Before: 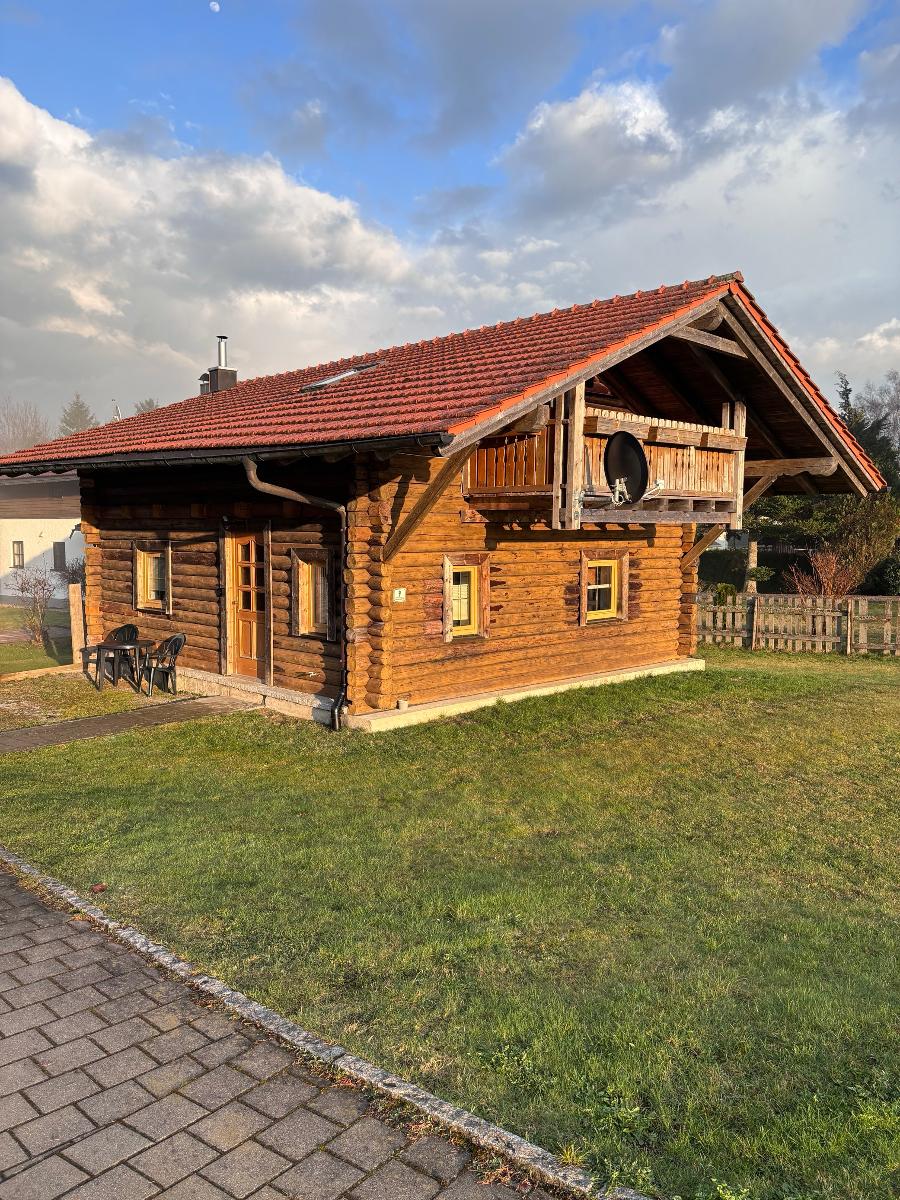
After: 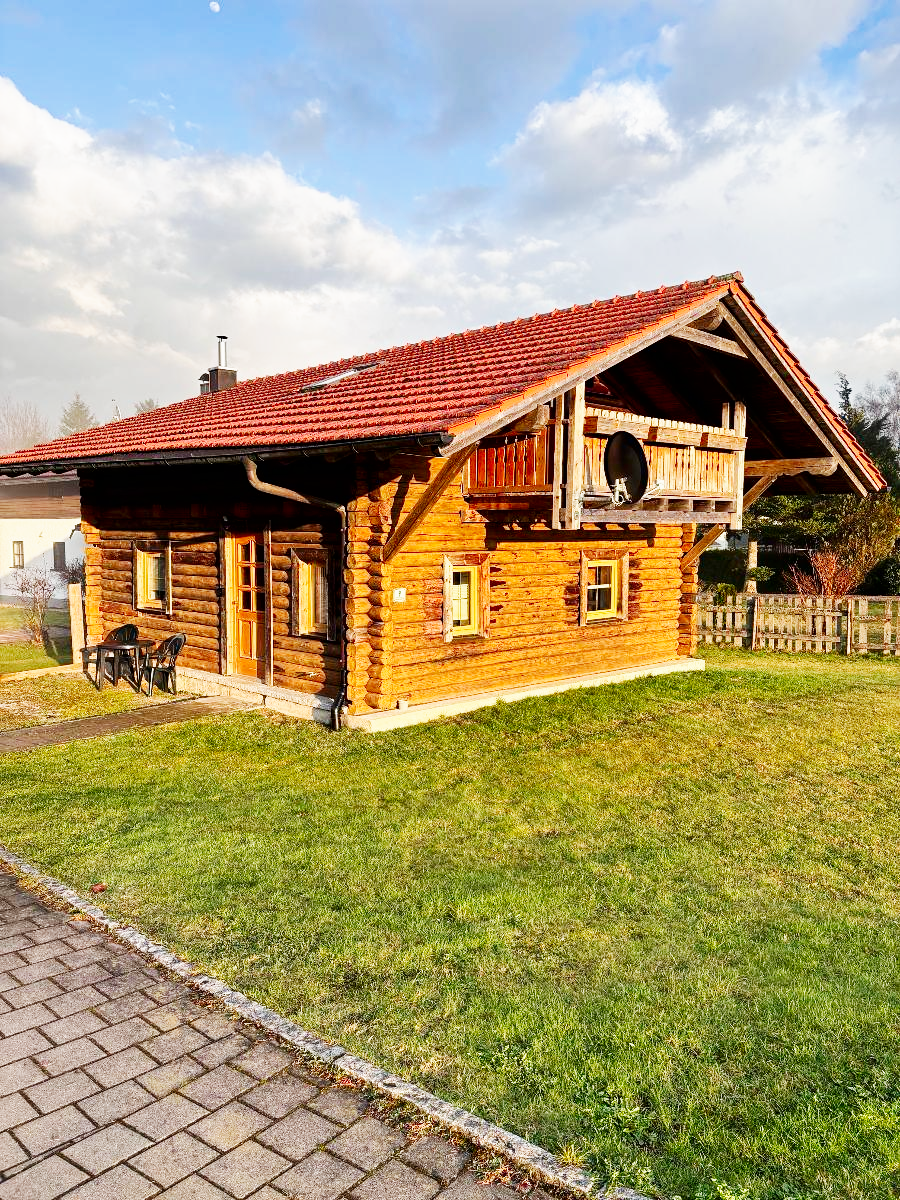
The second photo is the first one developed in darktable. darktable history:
color balance: input saturation 99%
contrast brightness saturation: contrast 0.07, brightness -0.13, saturation 0.06
base curve: curves: ch0 [(0, 0) (0.007, 0.004) (0.027, 0.03) (0.046, 0.07) (0.207, 0.54) (0.442, 0.872) (0.673, 0.972) (1, 1)], preserve colors none
tone equalizer: -8 EV 0.25 EV, -7 EV 0.417 EV, -6 EV 0.417 EV, -5 EV 0.25 EV, -3 EV -0.25 EV, -2 EV -0.417 EV, -1 EV -0.417 EV, +0 EV -0.25 EV, edges refinement/feathering 500, mask exposure compensation -1.57 EV, preserve details guided filter
